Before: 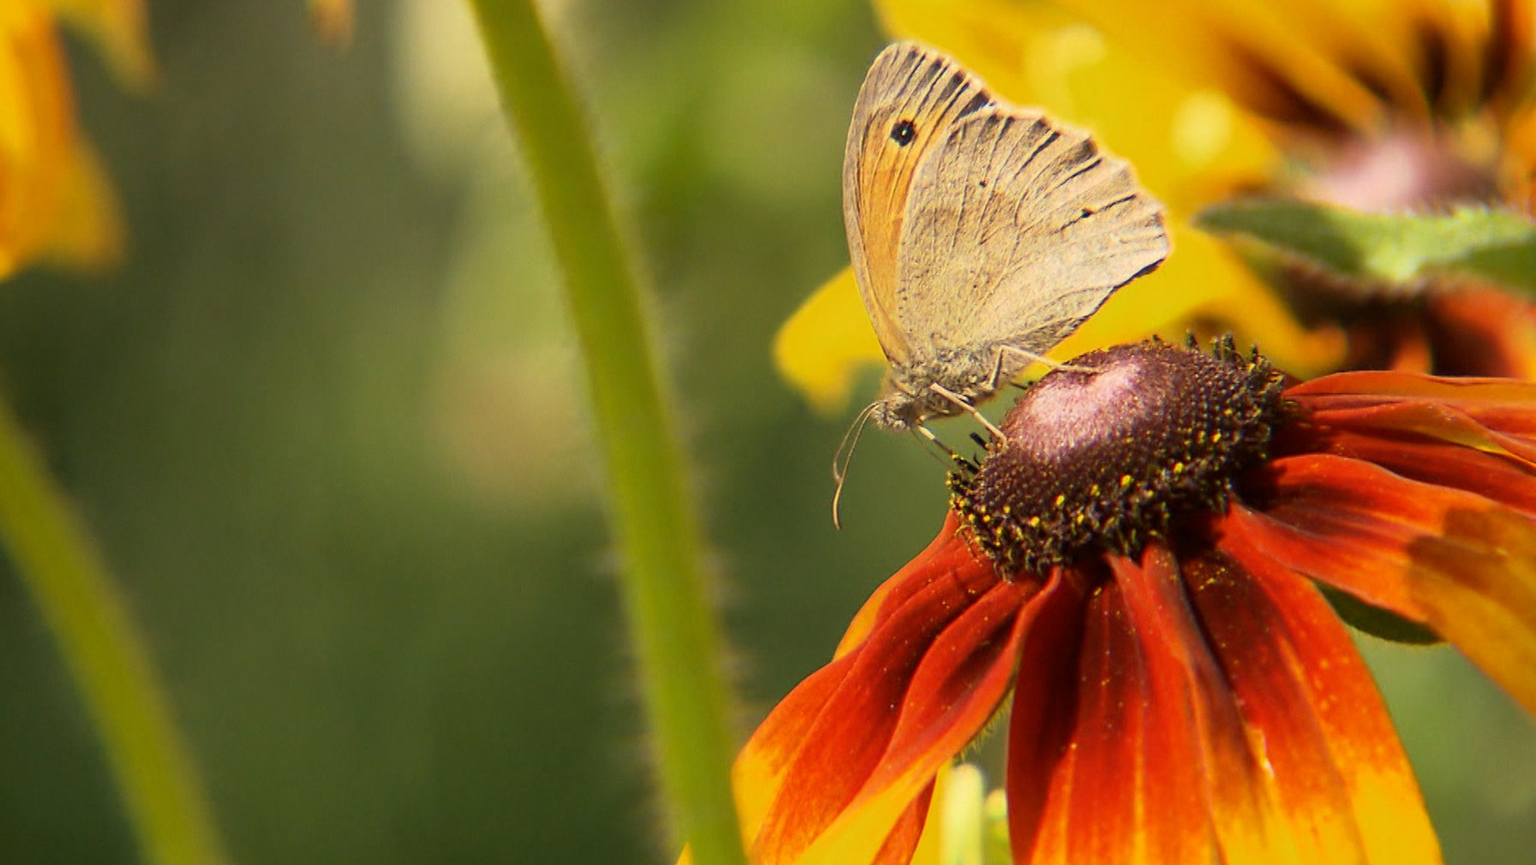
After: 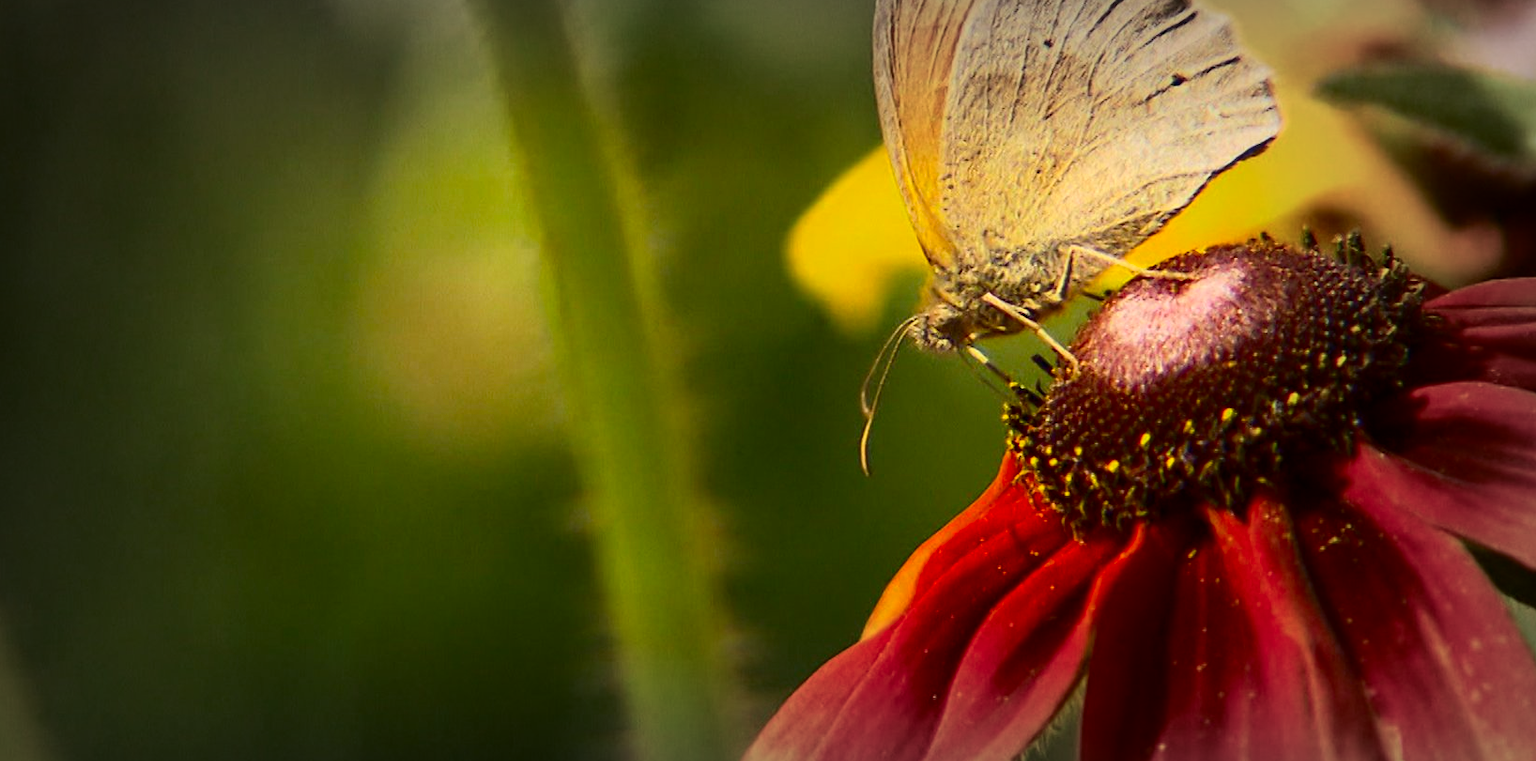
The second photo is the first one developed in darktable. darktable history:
crop: left 9.519%, top 17.278%, right 10.593%, bottom 12.369%
contrast brightness saturation: contrast 0.188, brightness -0.107, saturation 0.21
color balance rgb: perceptual saturation grading › global saturation 9.881%, global vibrance 4.726%
vignetting: fall-off start 53.01%, automatic ratio true, width/height ratio 1.312, shape 0.228
